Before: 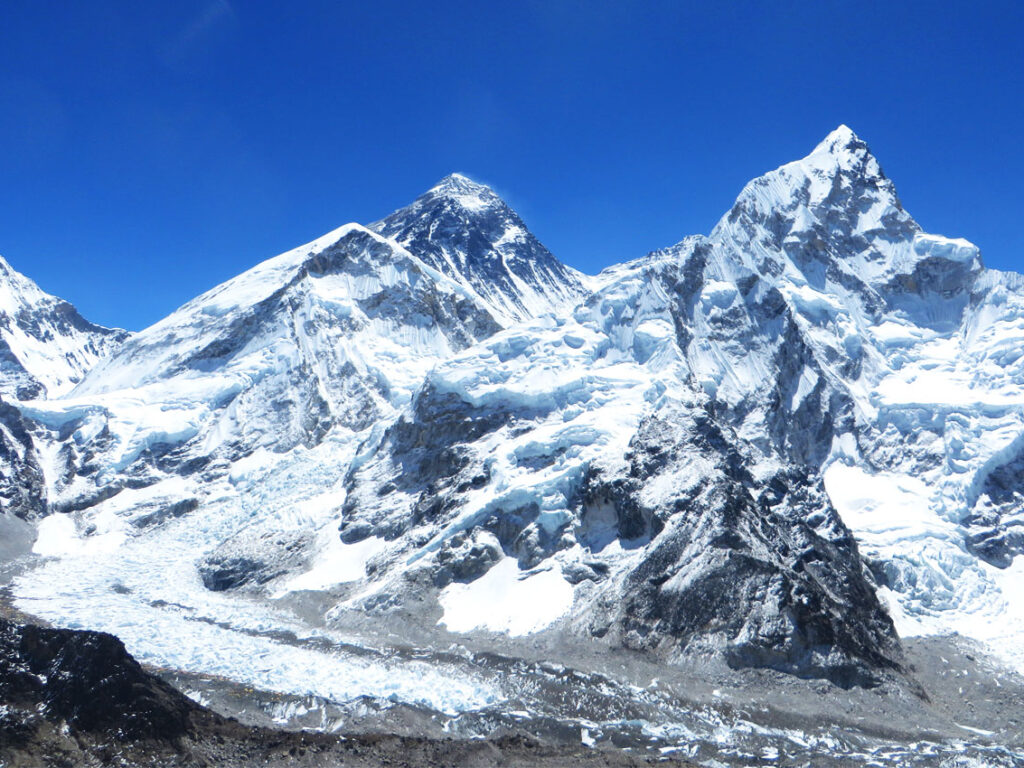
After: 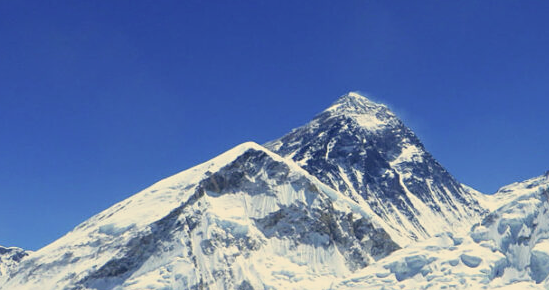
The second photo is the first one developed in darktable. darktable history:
crop: left 10.121%, top 10.631%, right 36.218%, bottom 51.526%
exposure: exposure -0.293 EV, compensate highlight preservation false
base curve: preserve colors none
color correction: highlights a* 1.39, highlights b* 17.83
sharpen: amount 0.2
